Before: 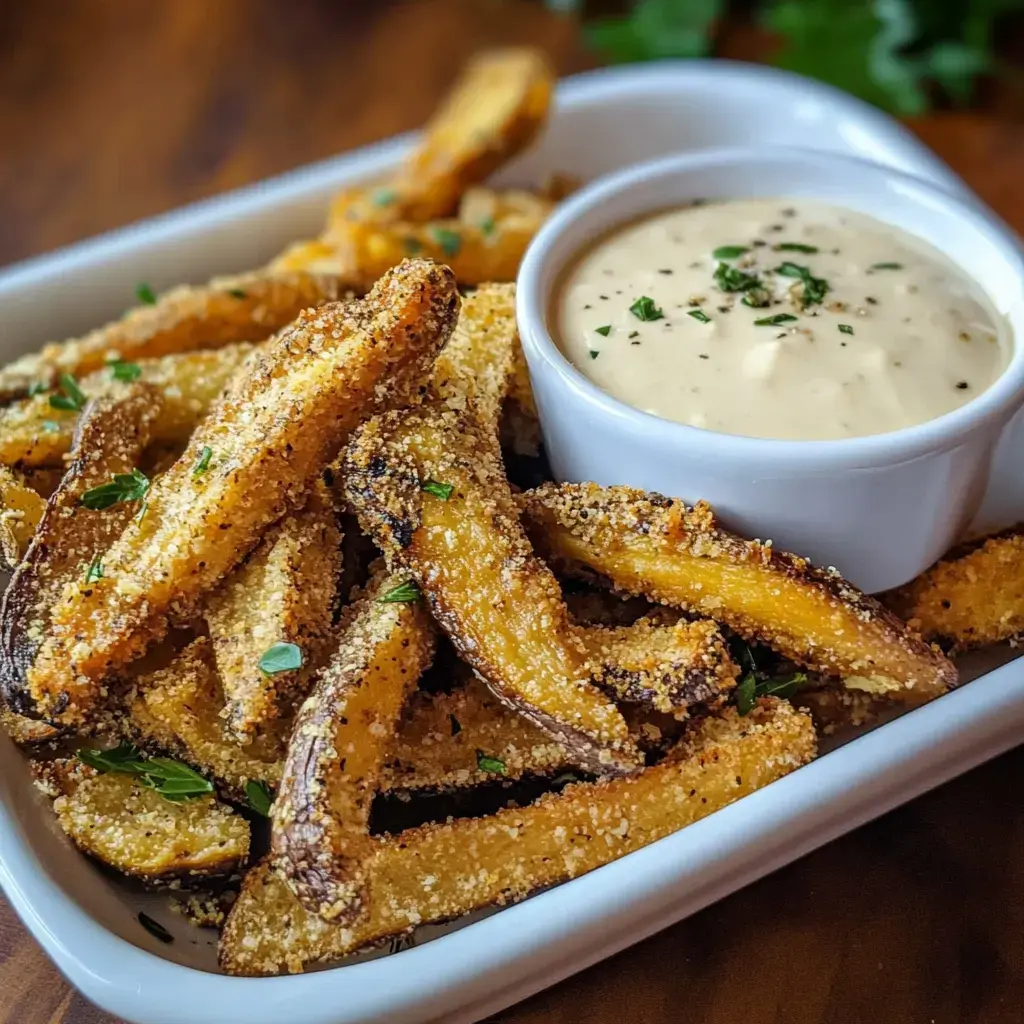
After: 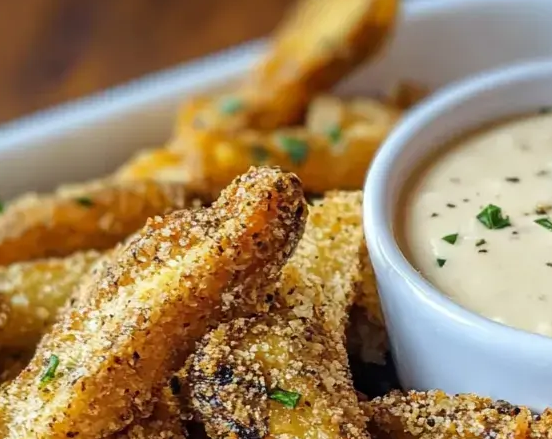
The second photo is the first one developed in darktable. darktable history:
crop: left 15.029%, top 9.027%, right 31.011%, bottom 48.079%
